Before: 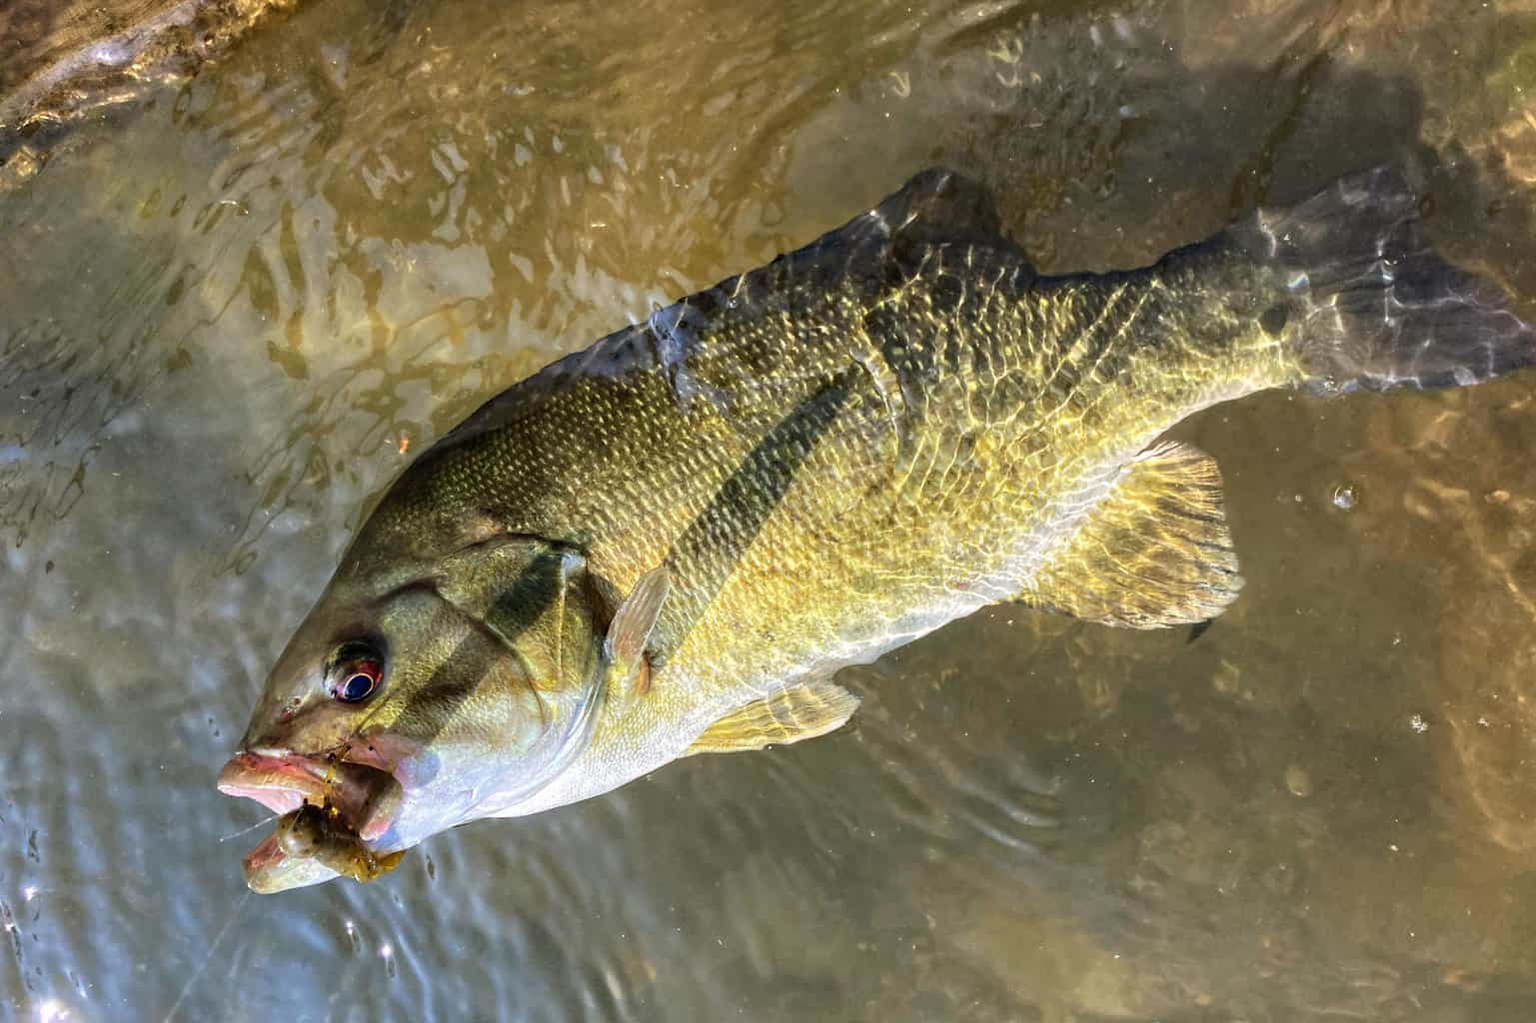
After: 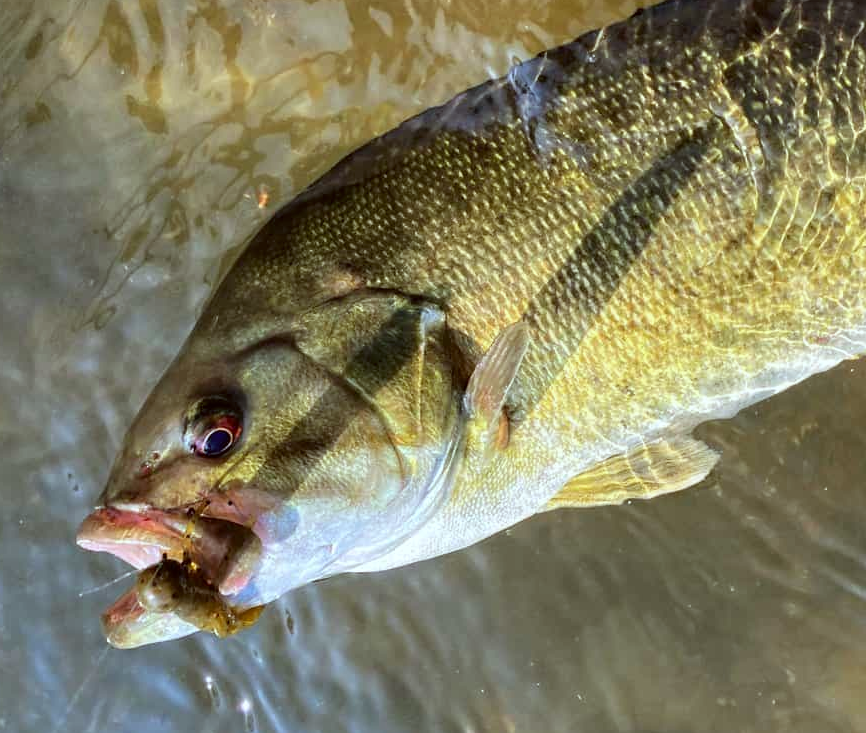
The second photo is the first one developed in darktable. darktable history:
exposure: compensate highlight preservation false
crop: left 9.18%, top 24.03%, right 34.411%, bottom 4.338%
color correction: highlights a* -5.11, highlights b* -3.55, shadows a* 3.74, shadows b* 4.28
